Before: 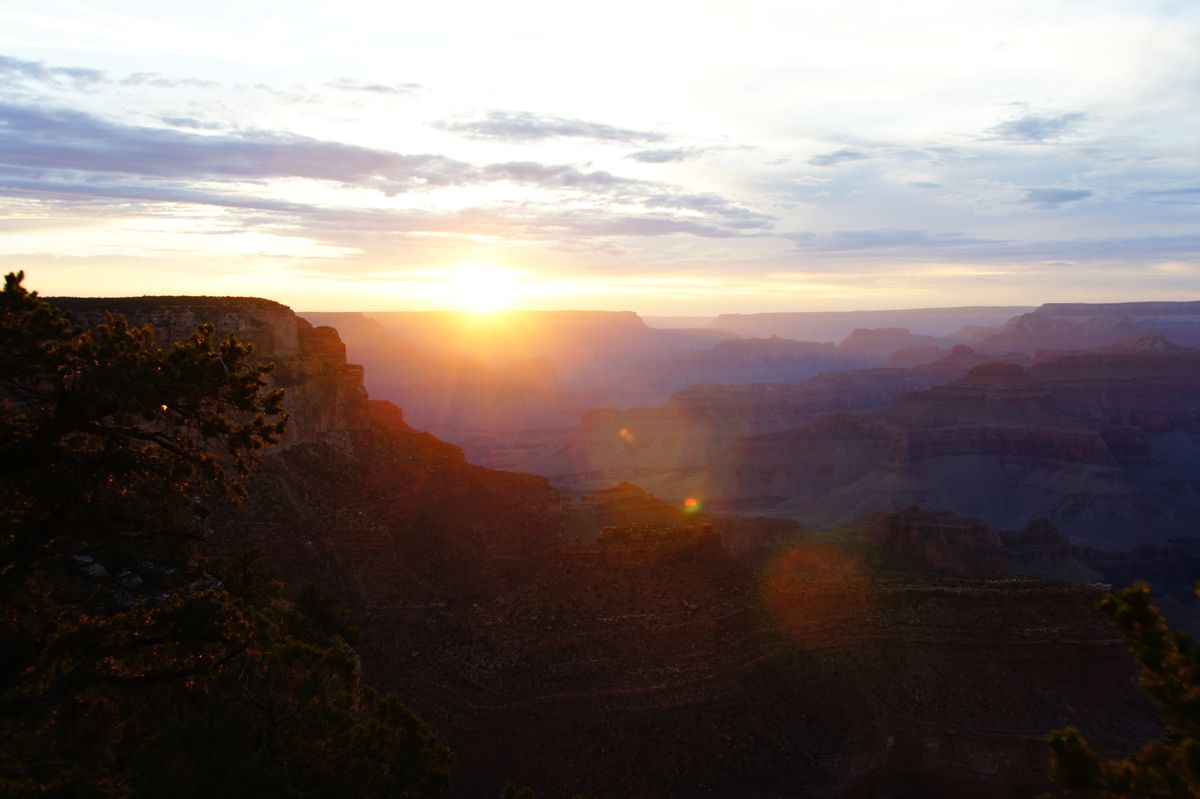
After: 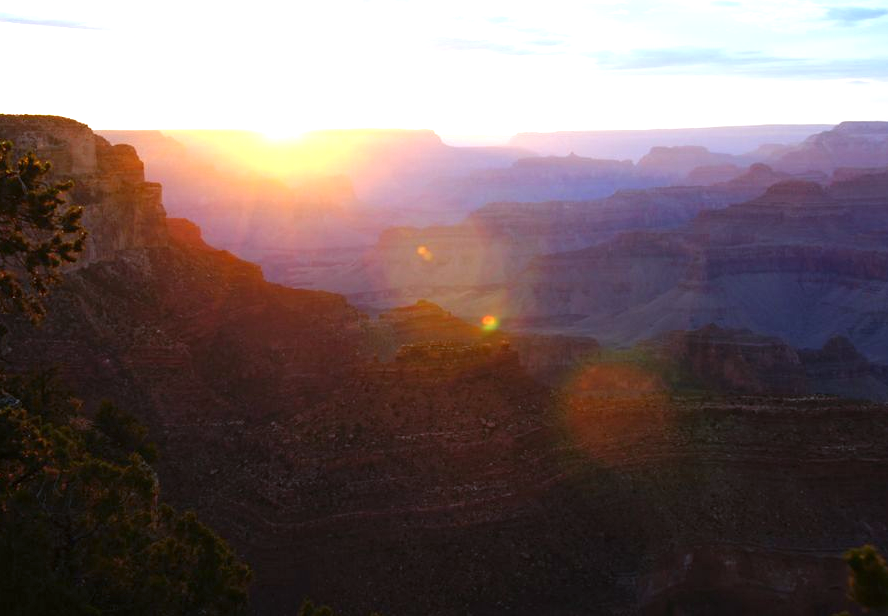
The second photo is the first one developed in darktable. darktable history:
white balance: red 0.931, blue 1.11
exposure: exposure 0.95 EV, compensate highlight preservation false
crop: left 16.871%, top 22.857%, right 9.116%
